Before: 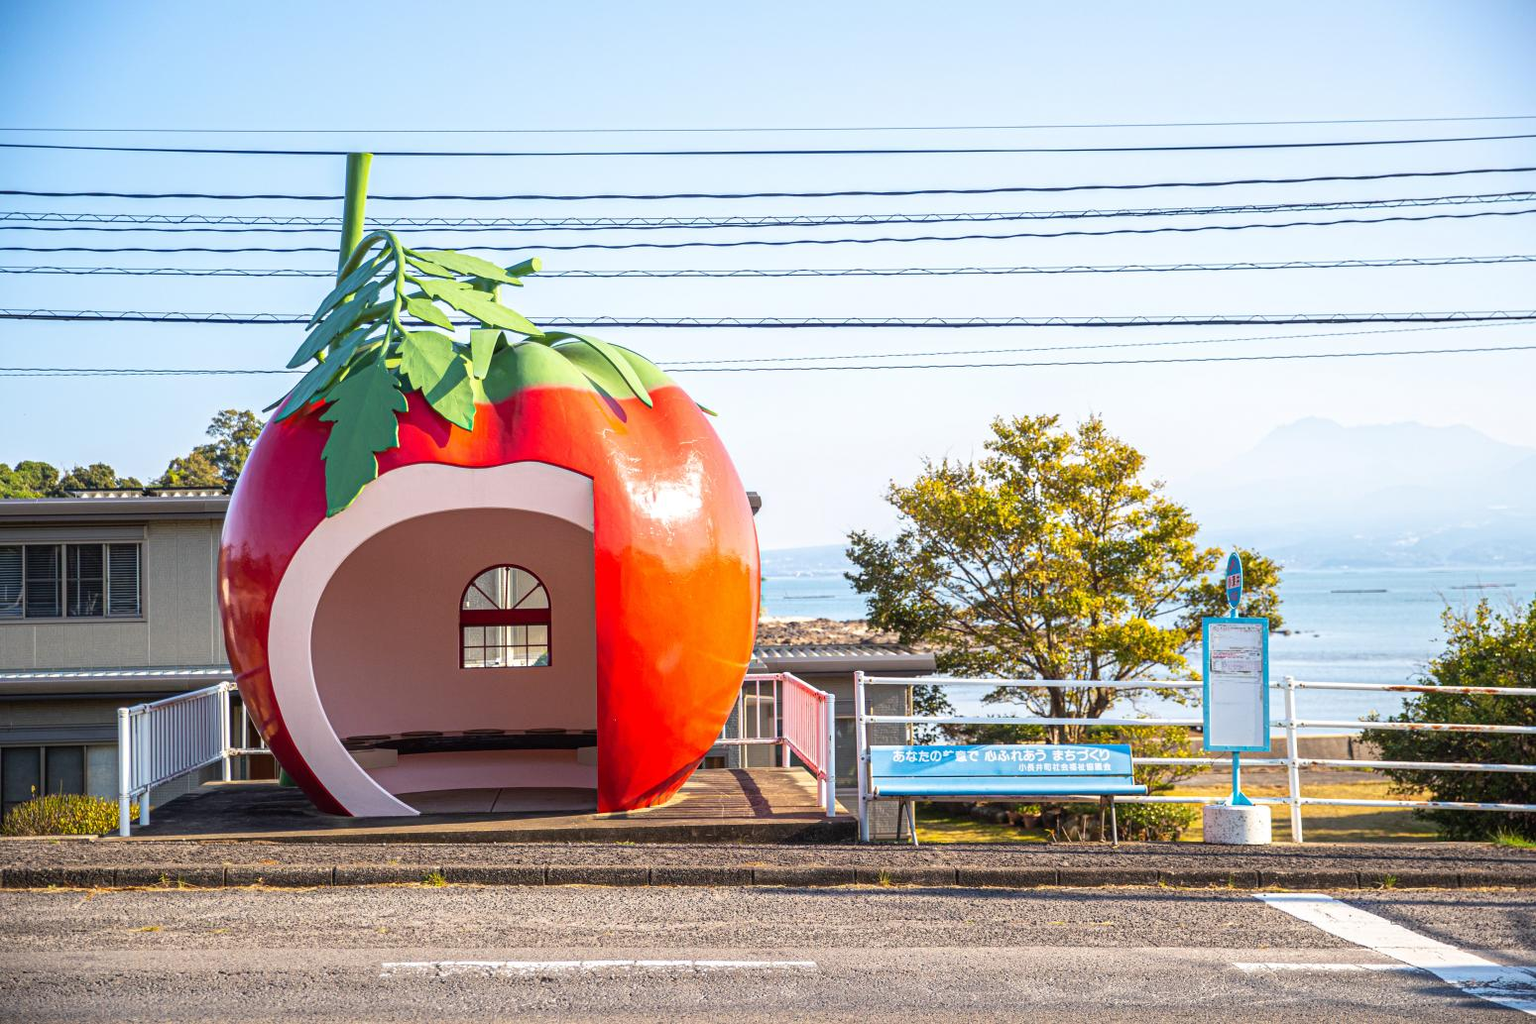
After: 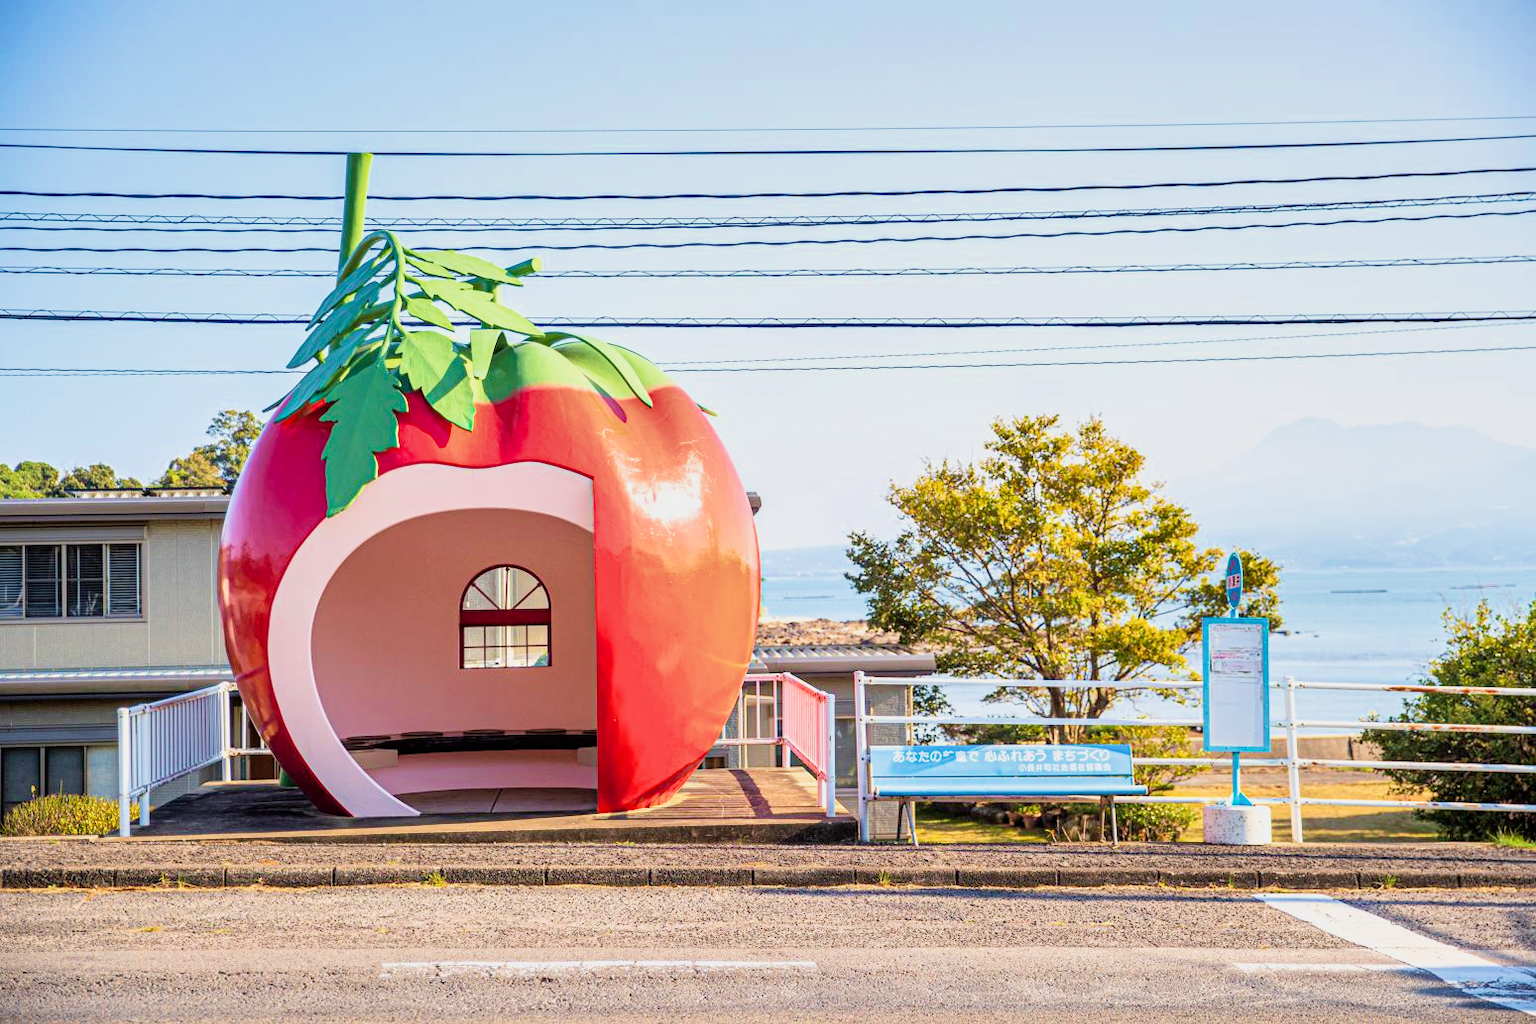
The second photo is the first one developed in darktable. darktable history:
exposure: black level correction 0.001, exposure 1 EV, compensate exposure bias true, compensate highlight preservation false
shadows and highlights: shadows 47.84, highlights -41.33, soften with gaussian
velvia: strength 39.96%
filmic rgb: black relative exposure -7.65 EV, white relative exposure 4.56 EV, hardness 3.61, preserve chrominance max RGB
